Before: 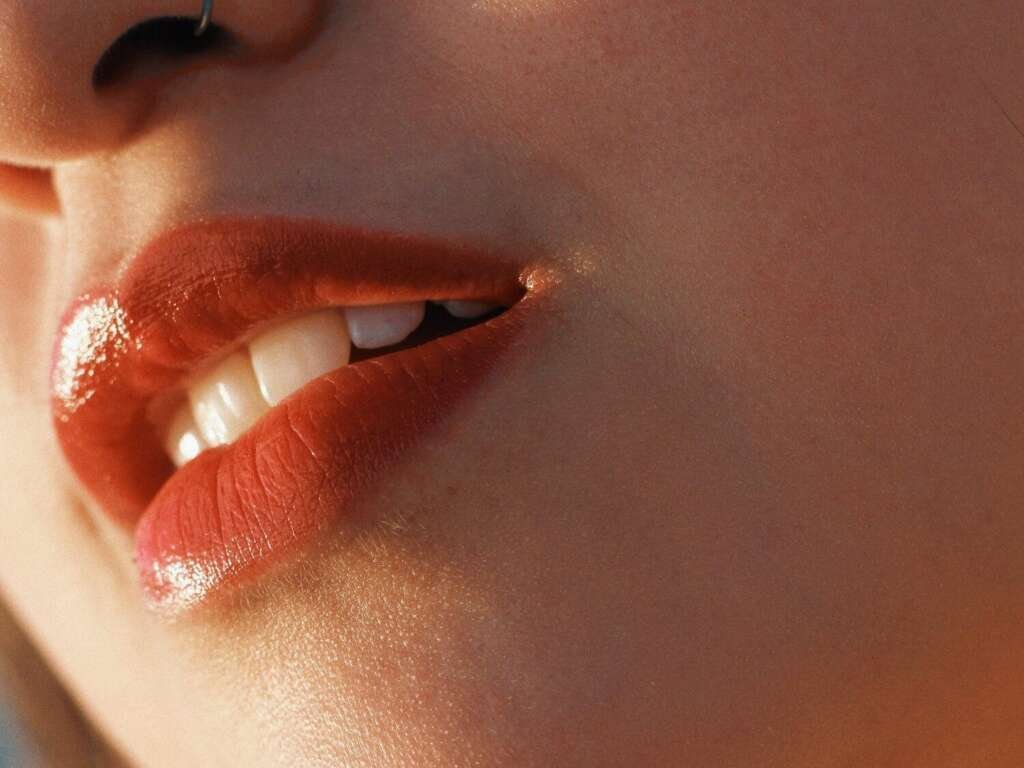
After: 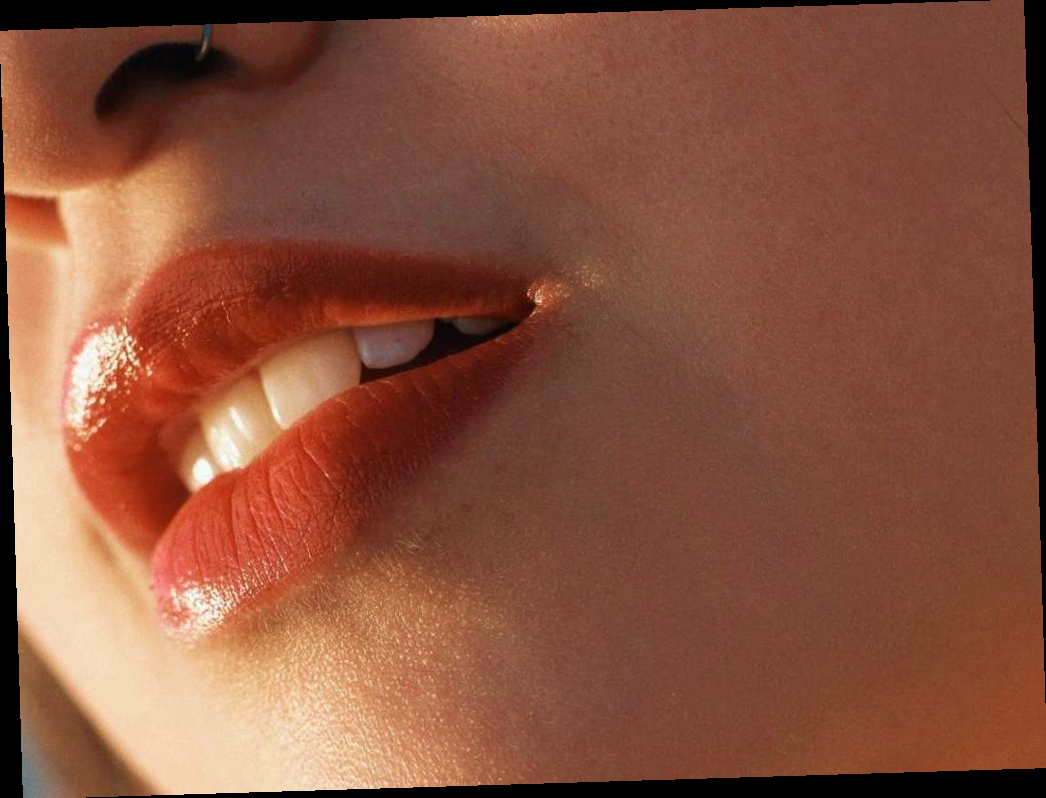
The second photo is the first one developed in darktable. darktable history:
rotate and perspective: rotation -1.75°, automatic cropping off
velvia: strength 27%
